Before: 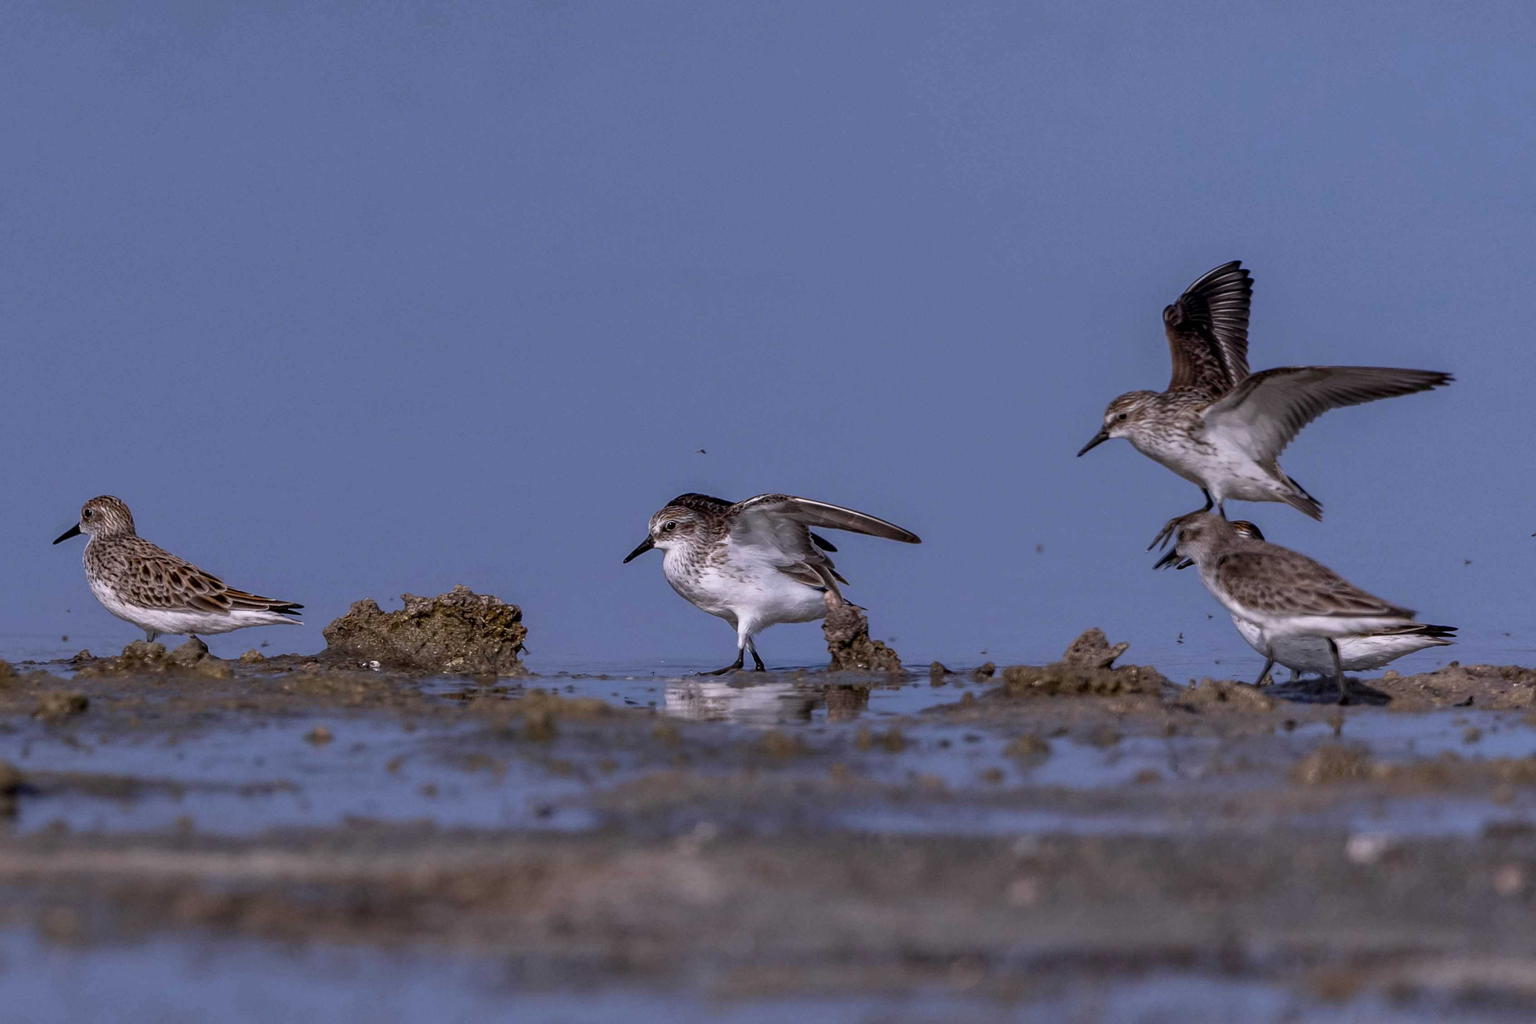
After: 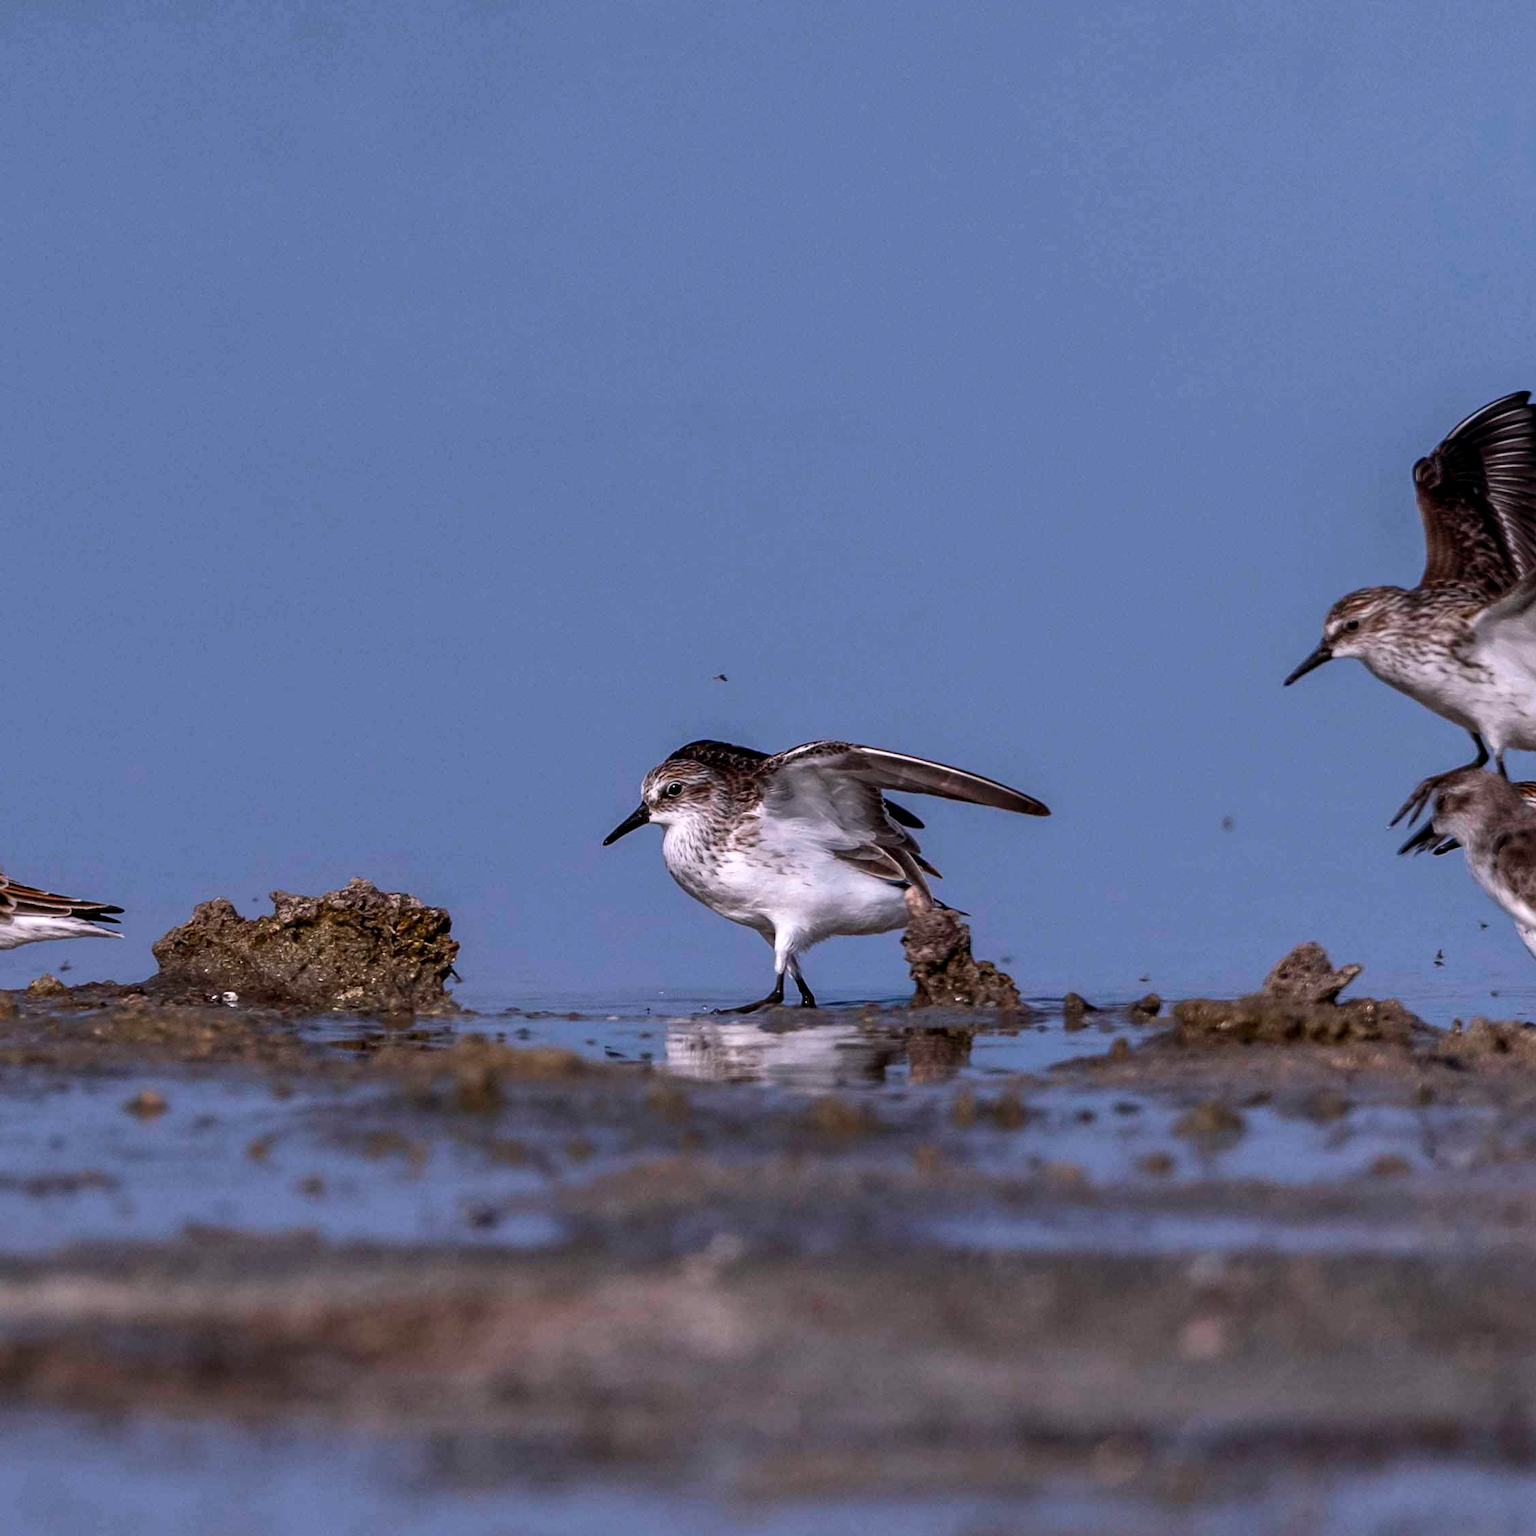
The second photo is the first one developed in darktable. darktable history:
tone equalizer: -8 EV -0.417 EV, -7 EV -0.389 EV, -6 EV -0.333 EV, -5 EV -0.222 EV, -3 EV 0.222 EV, -2 EV 0.333 EV, -1 EV 0.389 EV, +0 EV 0.417 EV, edges refinement/feathering 500, mask exposure compensation -1.57 EV, preserve details no
crop and rotate: left 14.436%, right 18.898%
